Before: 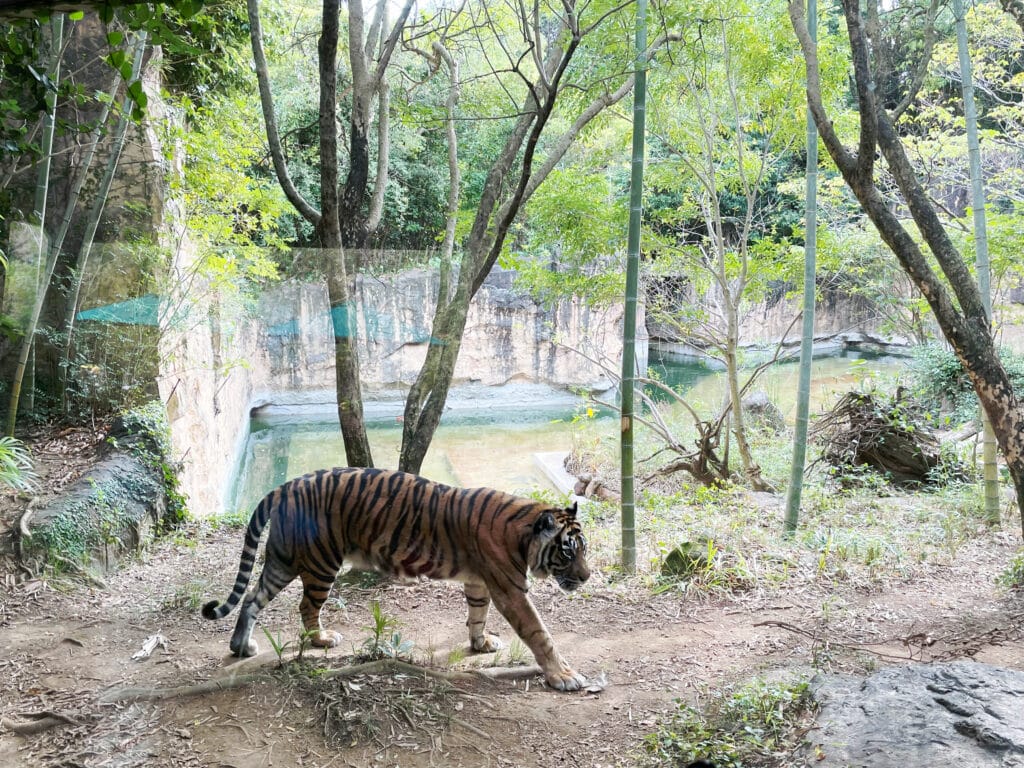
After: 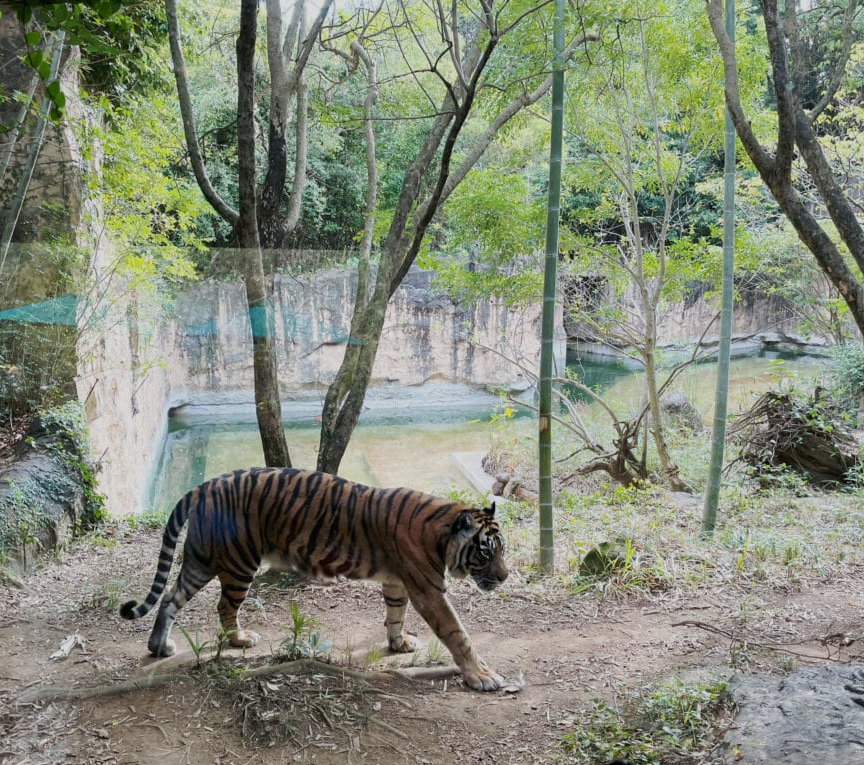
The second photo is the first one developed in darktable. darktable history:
exposure: exposure -0.492 EV, compensate highlight preservation false
crop: left 8.026%, right 7.374%
